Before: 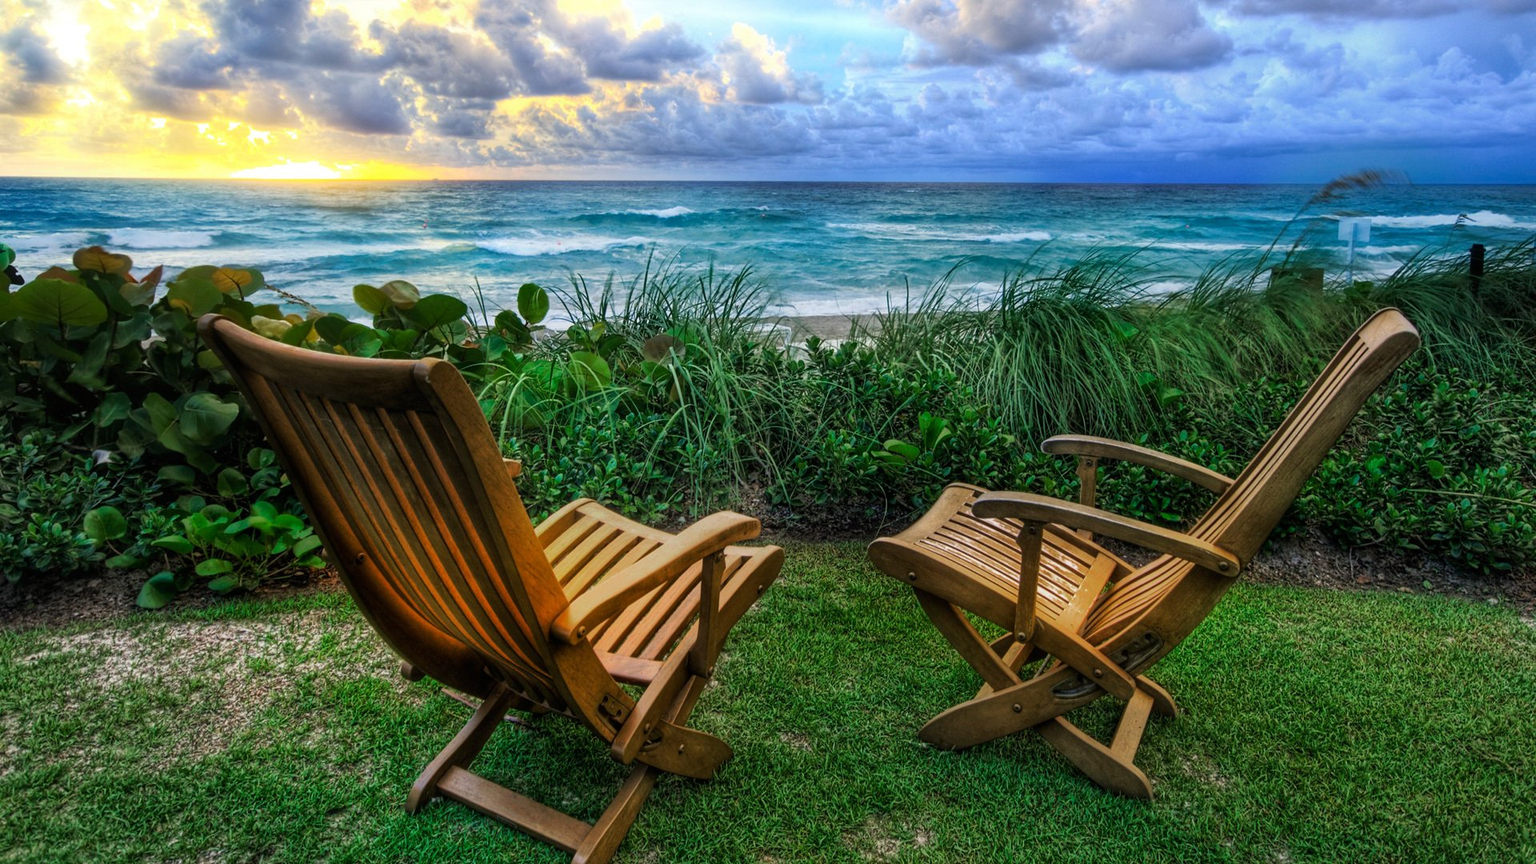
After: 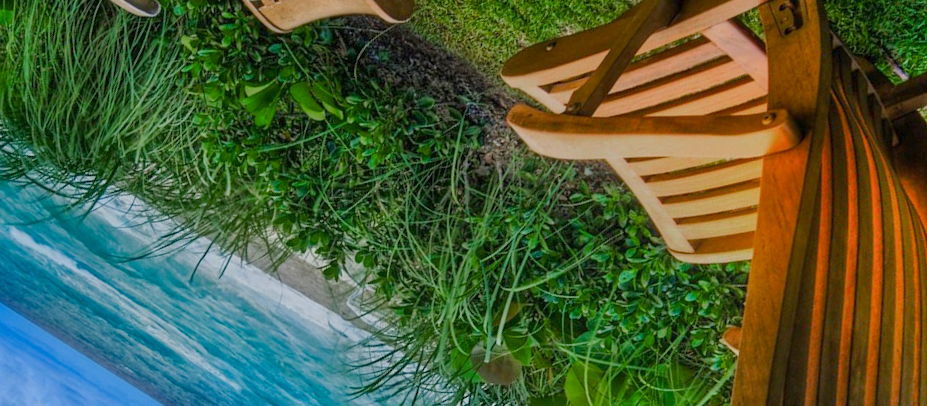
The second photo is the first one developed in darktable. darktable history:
color balance rgb: perceptual saturation grading › global saturation 0.594%, perceptual saturation grading › highlights -9.42%, perceptual saturation grading › mid-tones 18.7%, perceptual saturation grading › shadows 28.95%, hue shift -4.36°, contrast -20.746%
crop and rotate: angle 148.16°, left 9.164%, top 15.592%, right 4.443%, bottom 17.113%
shadows and highlights: soften with gaussian
